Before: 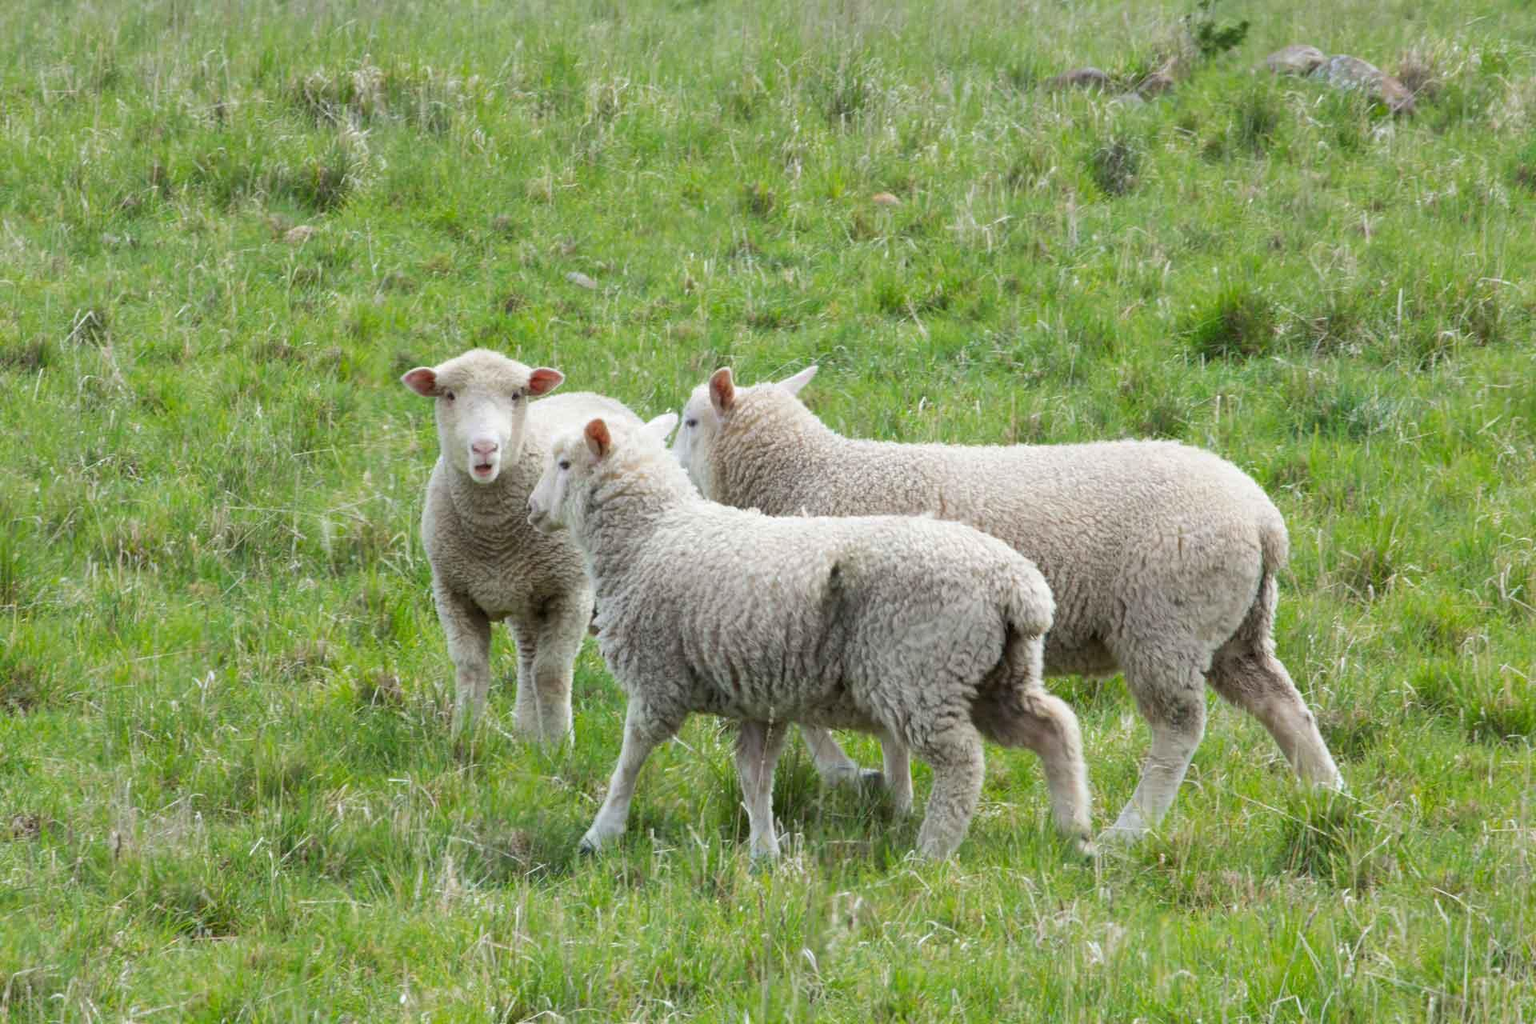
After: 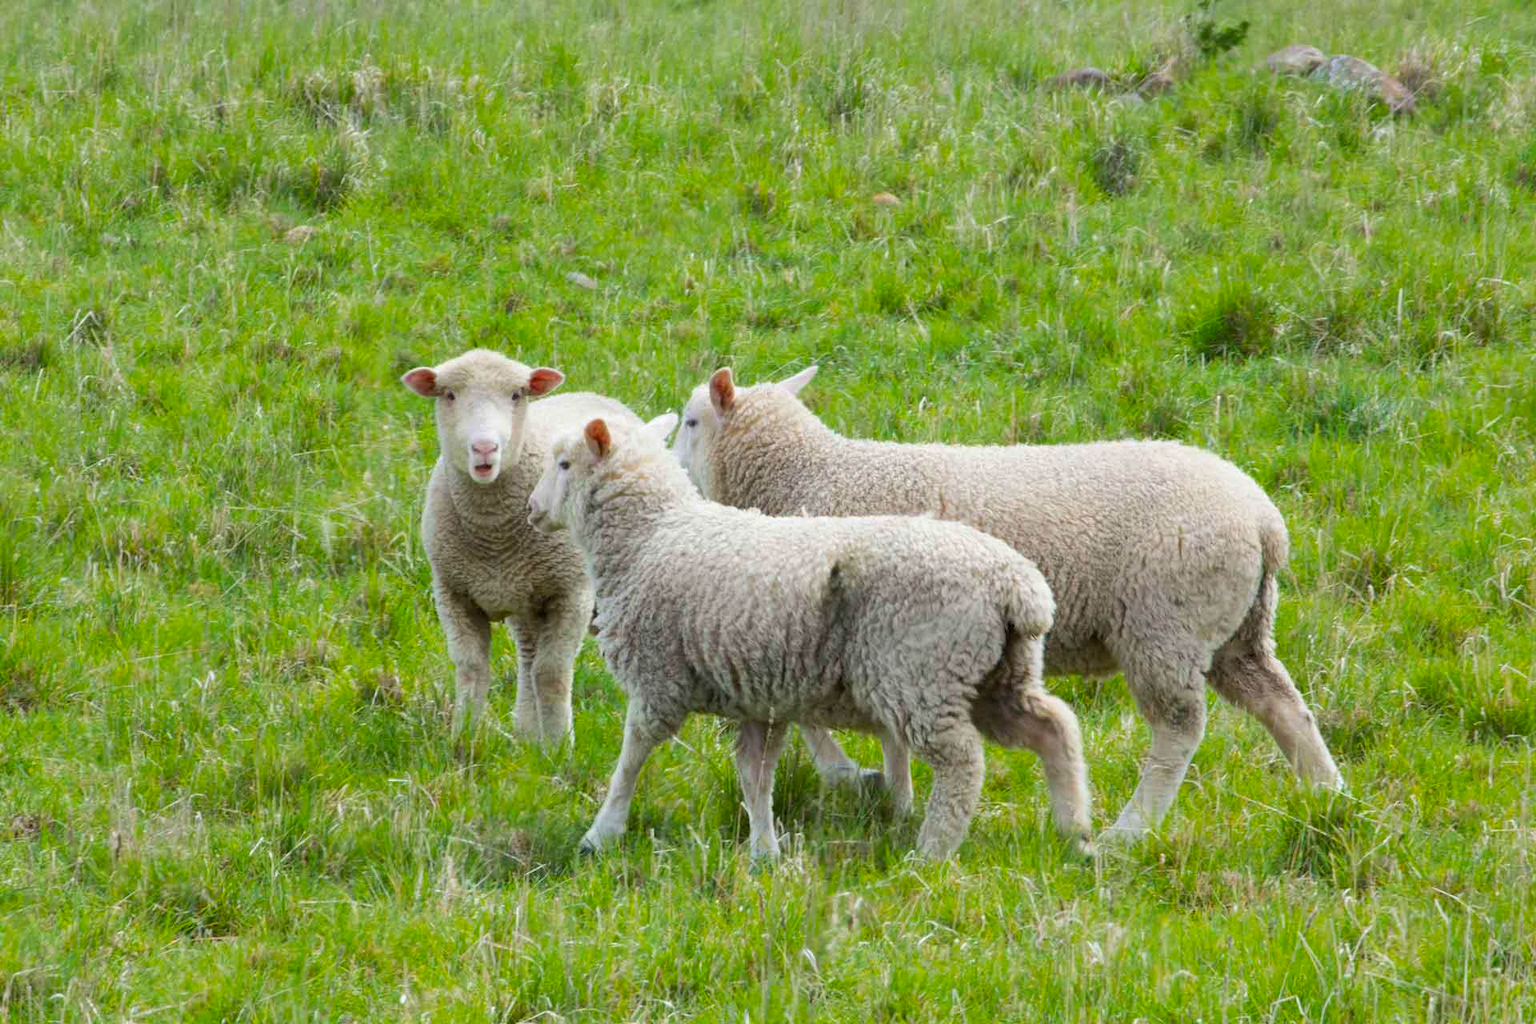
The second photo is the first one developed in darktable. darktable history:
color balance rgb: shadows lift › luminance -9.167%, linear chroma grading › global chroma 0.264%, perceptual saturation grading › global saturation 19.872%, perceptual brilliance grading › global brilliance 2.568%, perceptual brilliance grading › highlights -3.429%, perceptual brilliance grading › shadows 2.656%, global vibrance 20%
